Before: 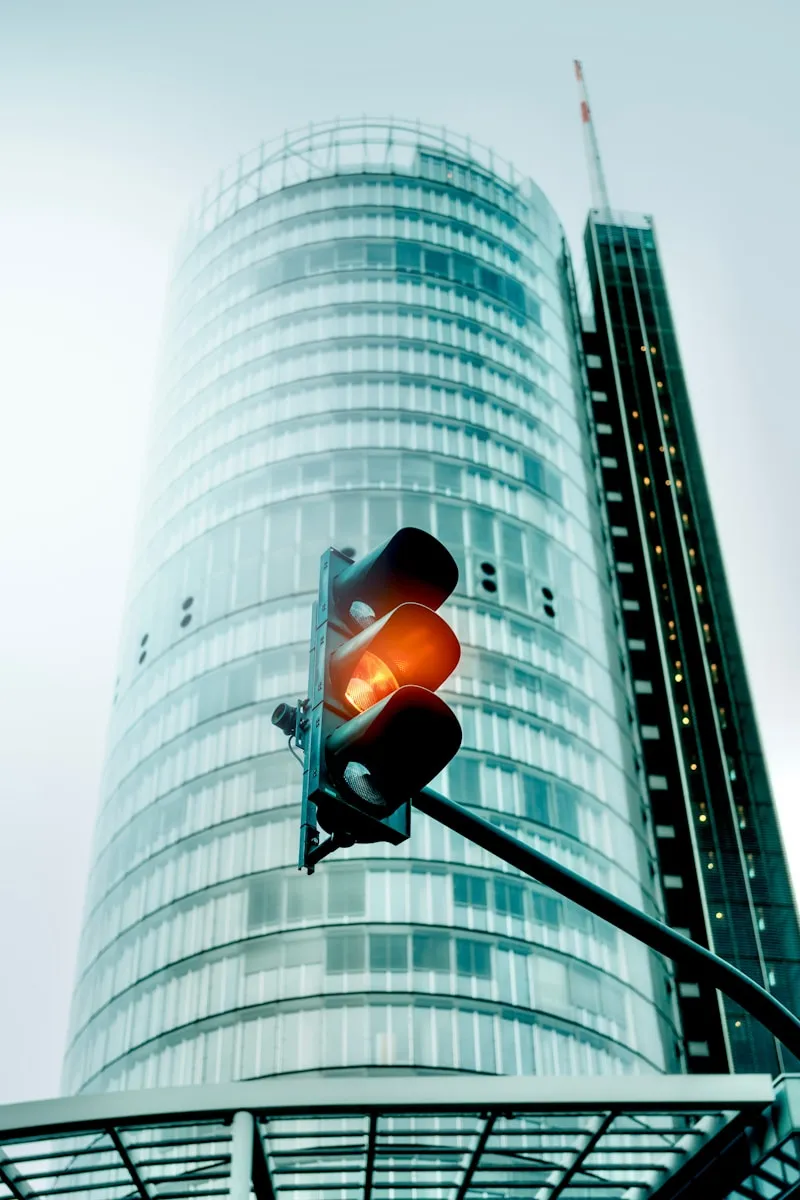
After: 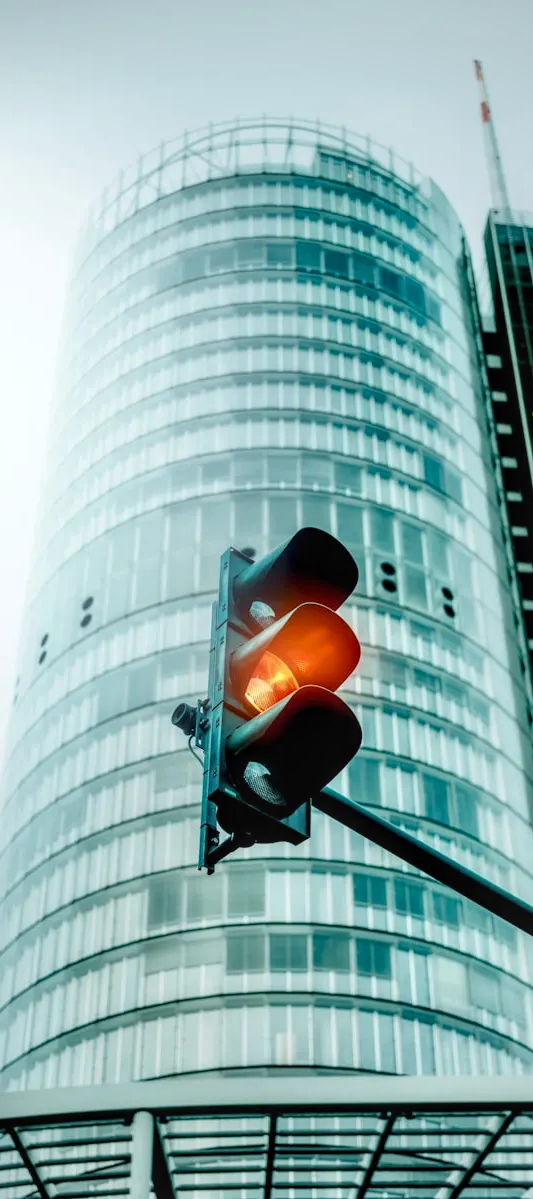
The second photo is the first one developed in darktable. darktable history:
crop and rotate: left 12.555%, right 20.815%
local contrast: on, module defaults
vignetting: fall-off start 97.26%, fall-off radius 78.02%, width/height ratio 1.117
